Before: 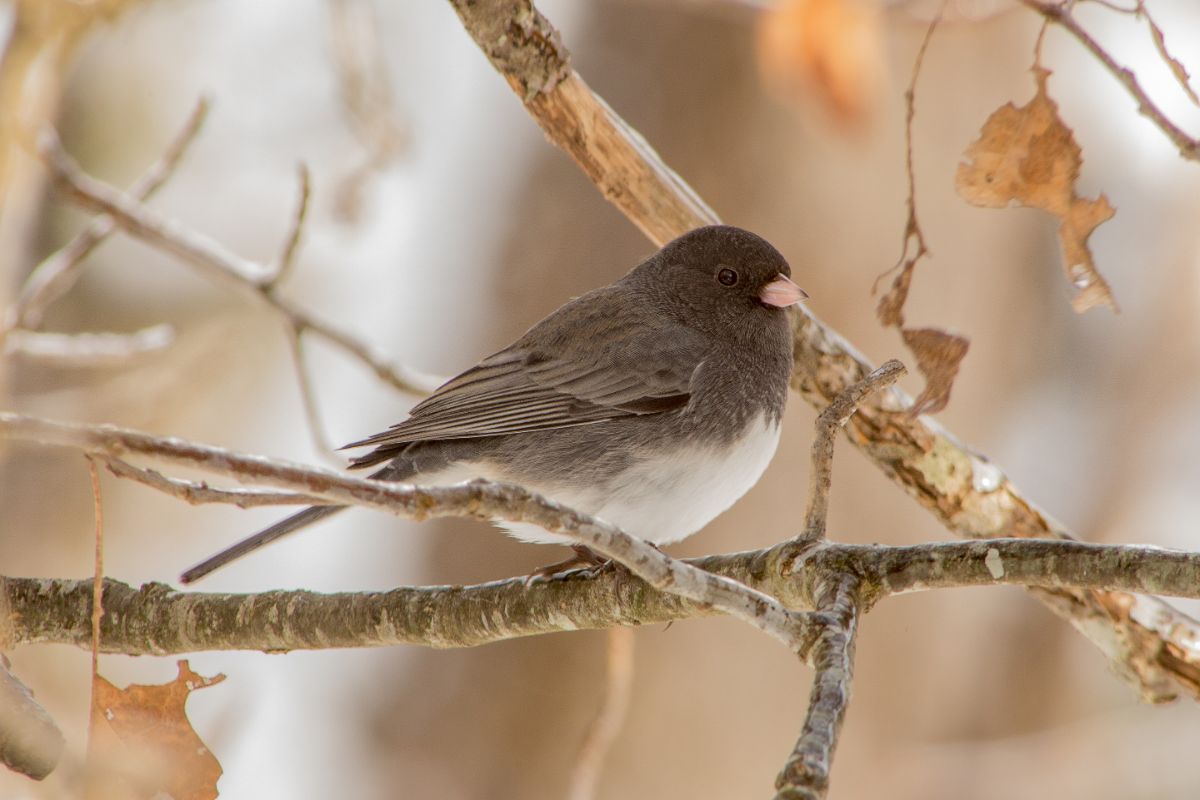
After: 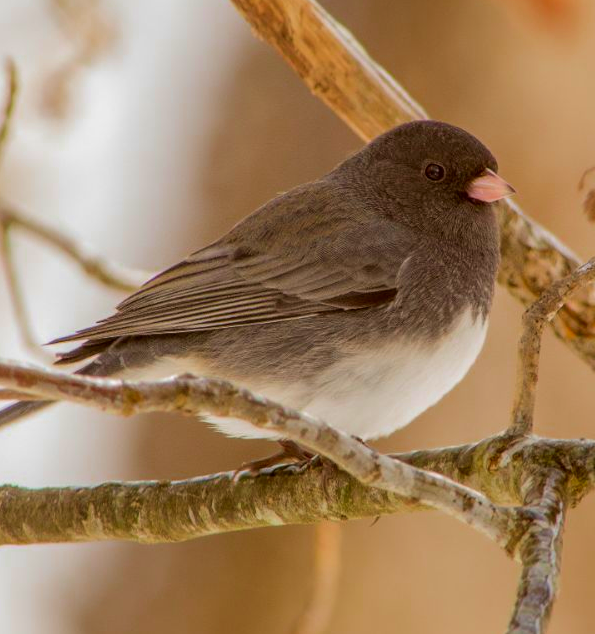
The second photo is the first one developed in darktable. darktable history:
crop and rotate: angle 0.023°, left 24.47%, top 13.169%, right 25.946%, bottom 7.564%
velvia: on, module defaults
color zones: curves: ch0 [(0, 0.425) (0.143, 0.422) (0.286, 0.42) (0.429, 0.419) (0.571, 0.419) (0.714, 0.42) (0.857, 0.422) (1, 0.425)]; ch1 [(0, 0.666) (0.143, 0.669) (0.286, 0.671) (0.429, 0.67) (0.571, 0.67) (0.714, 0.67) (0.857, 0.67) (1, 0.666)]
